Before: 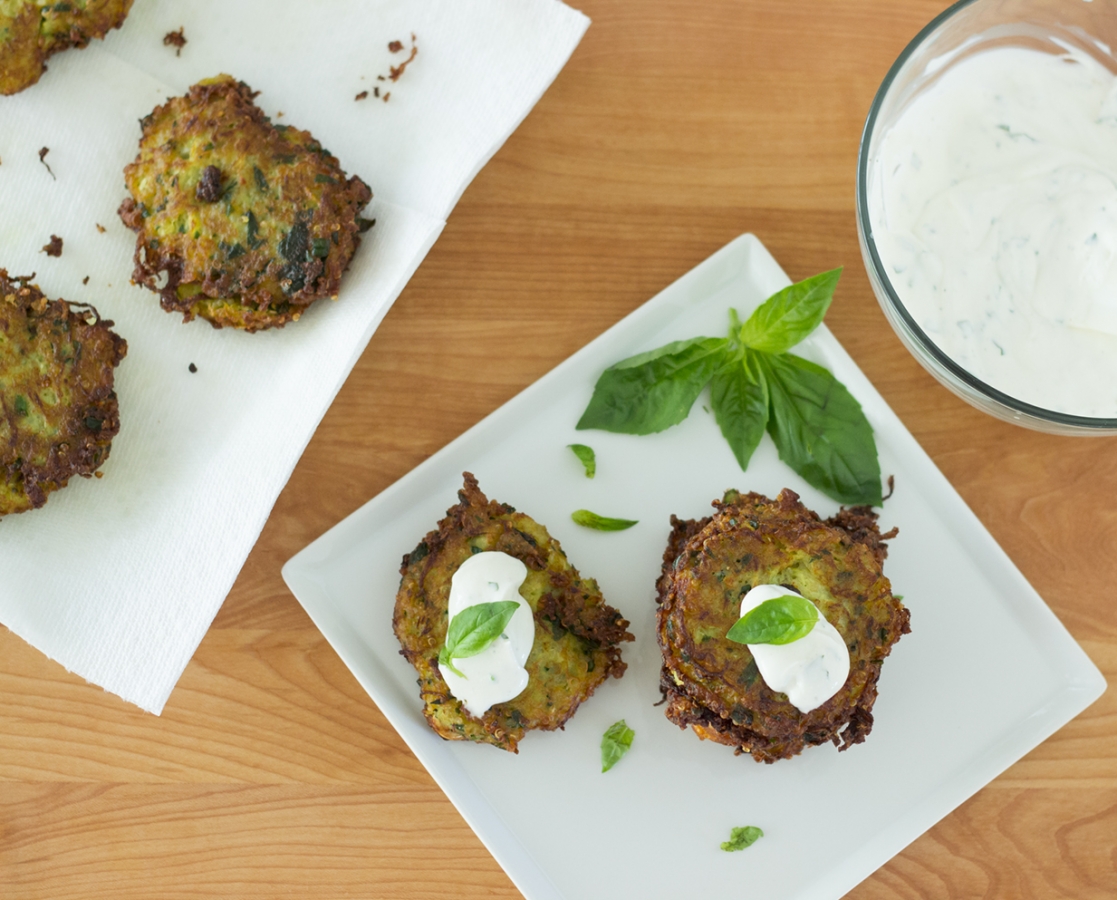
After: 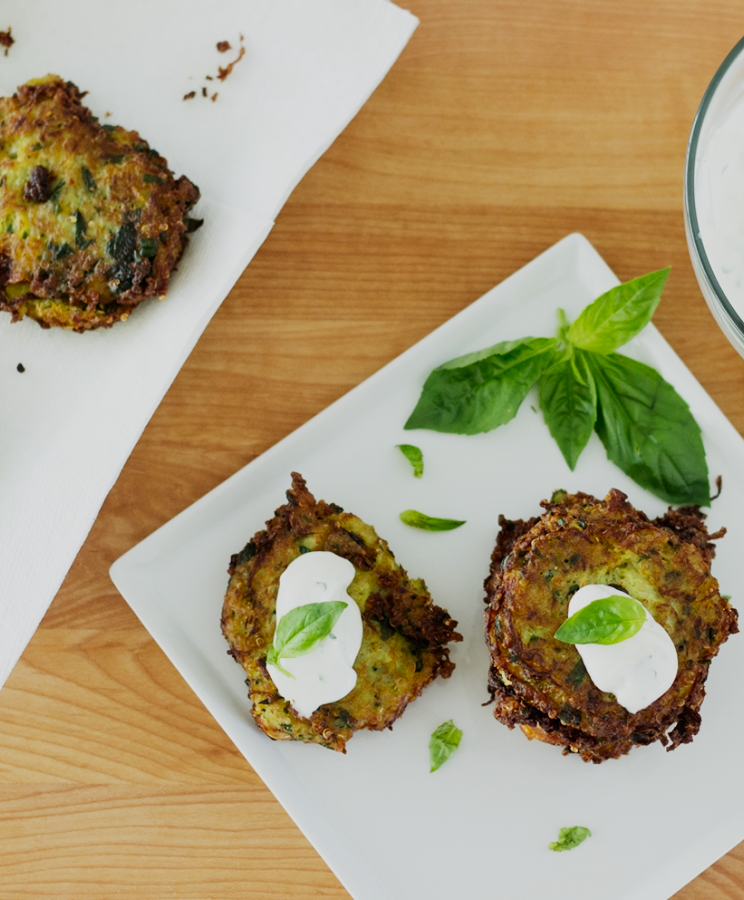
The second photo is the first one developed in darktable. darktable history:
sigmoid: contrast 1.6, skew -0.2, preserve hue 0%, red attenuation 0.1, red rotation 0.035, green attenuation 0.1, green rotation -0.017, blue attenuation 0.15, blue rotation -0.052, base primaries Rec2020
crop: left 15.419%, right 17.914%
